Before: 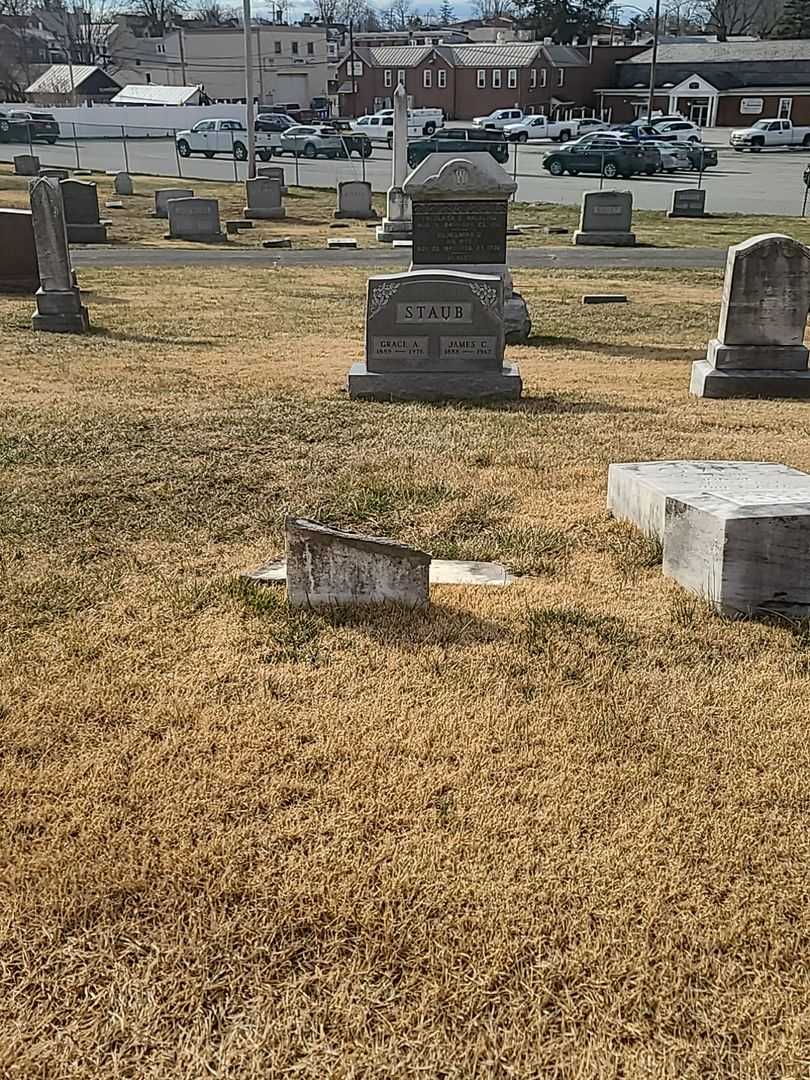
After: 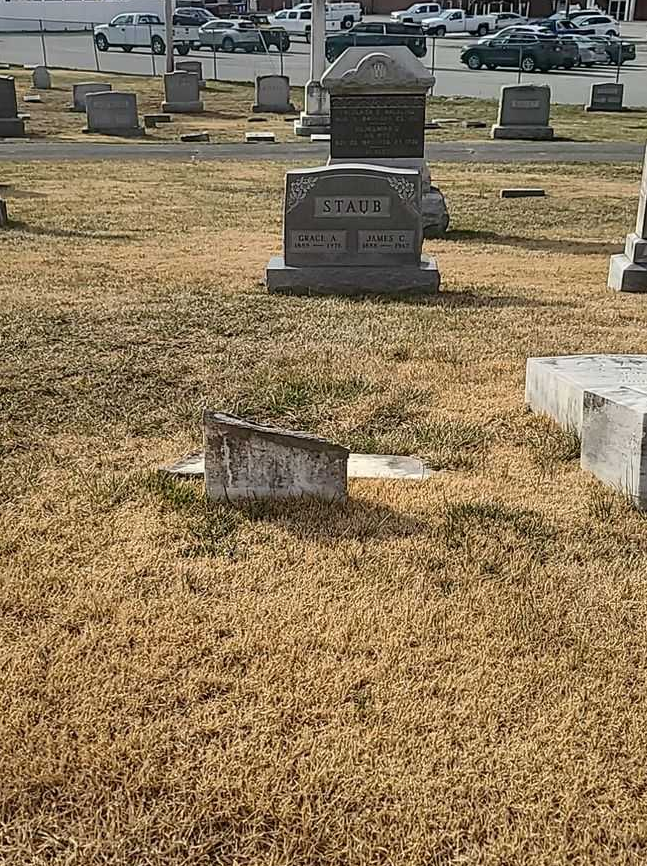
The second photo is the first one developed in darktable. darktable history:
crop and rotate: left 10.24%, top 9.89%, right 9.815%, bottom 9.865%
